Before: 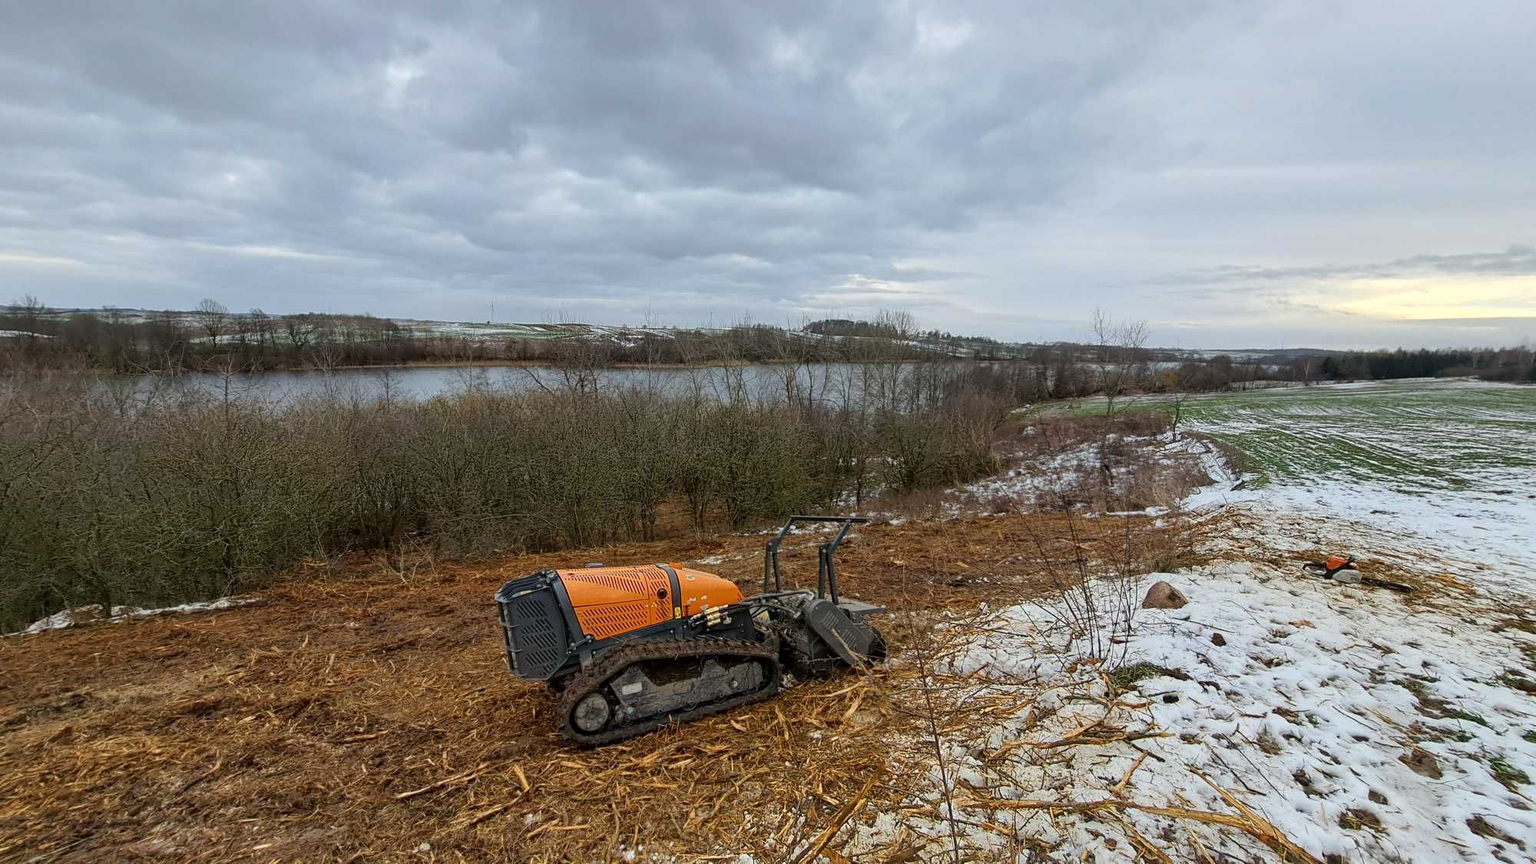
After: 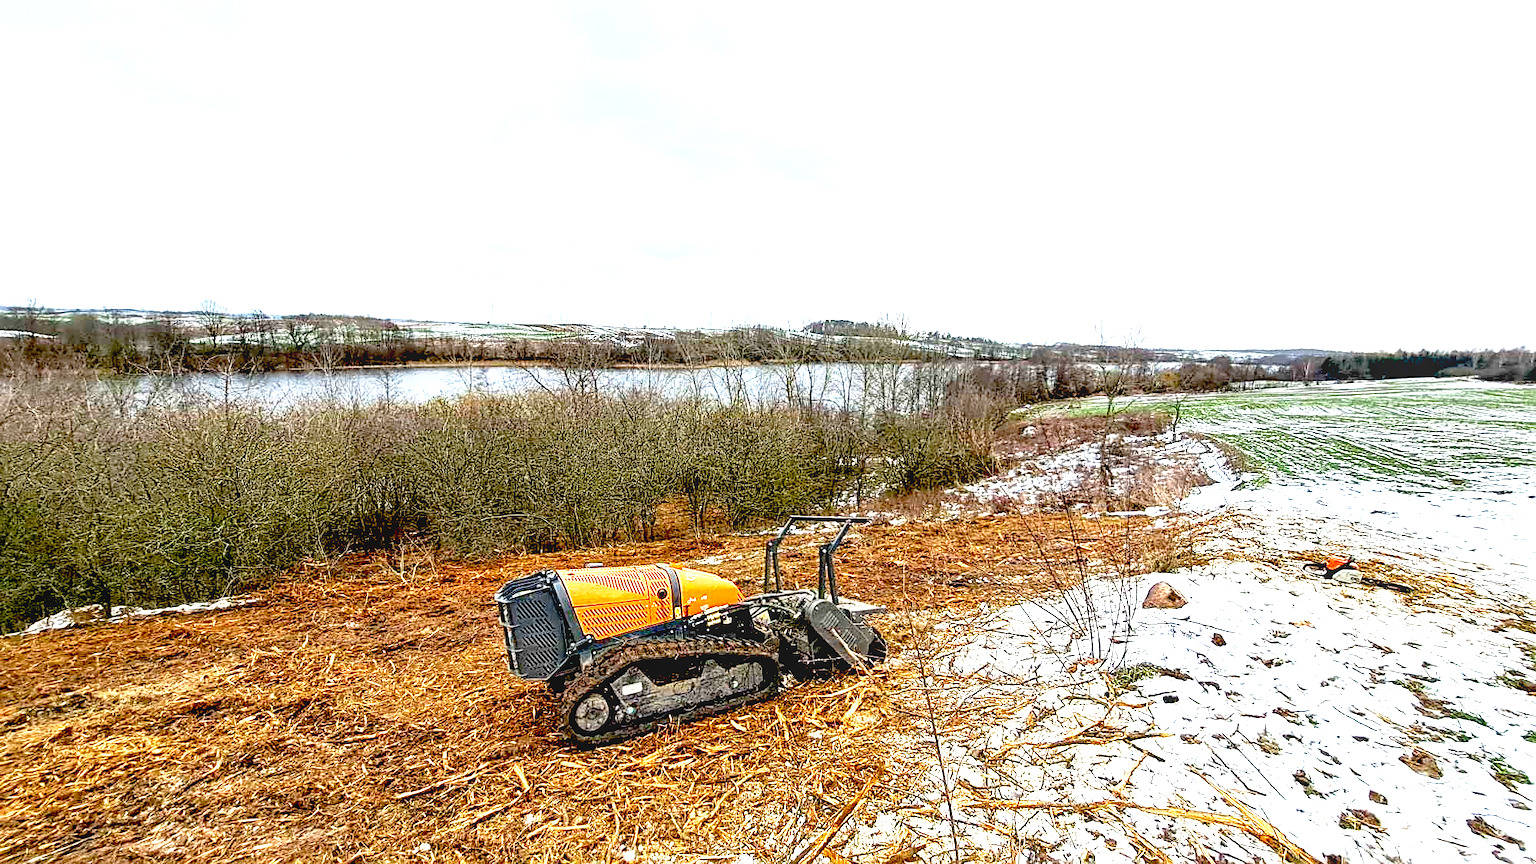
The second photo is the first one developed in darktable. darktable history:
exposure: black level correction 0.015, exposure 1.796 EV, compensate exposure bias true, compensate highlight preservation false
local contrast: detail 109%
sharpen: on, module defaults
base curve: curves: ch0 [(0.017, 0) (0.425, 0.441) (0.844, 0.933) (1, 1)], preserve colors none
